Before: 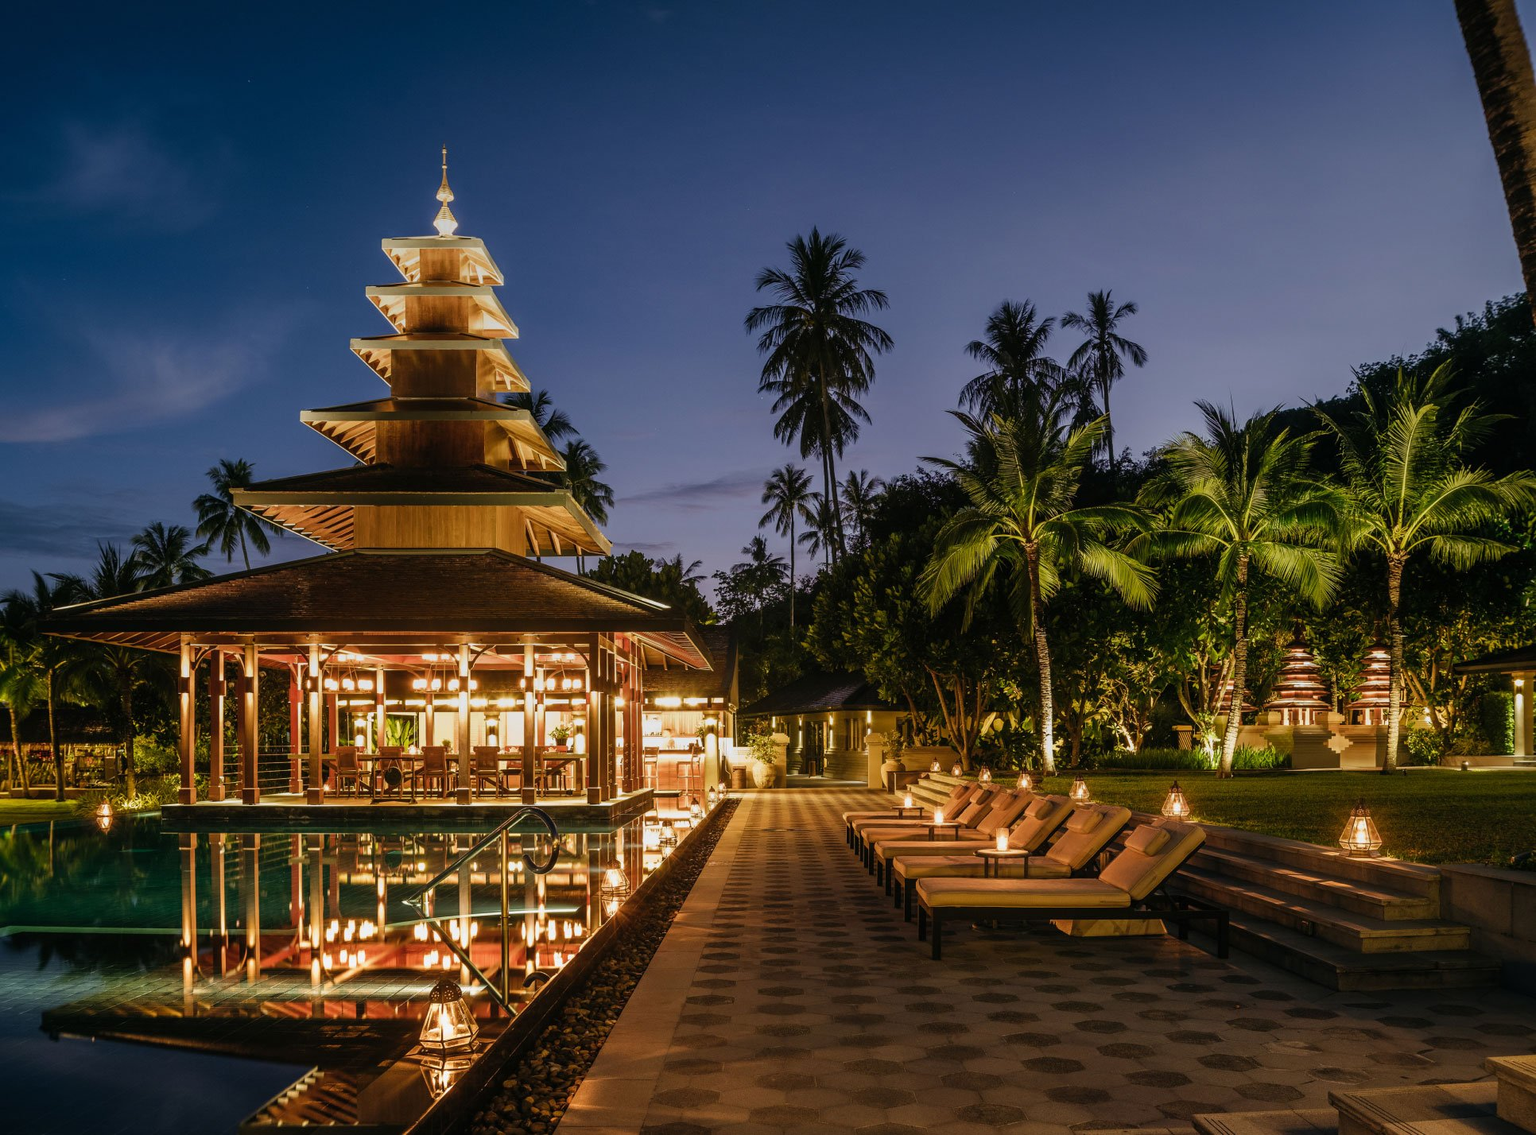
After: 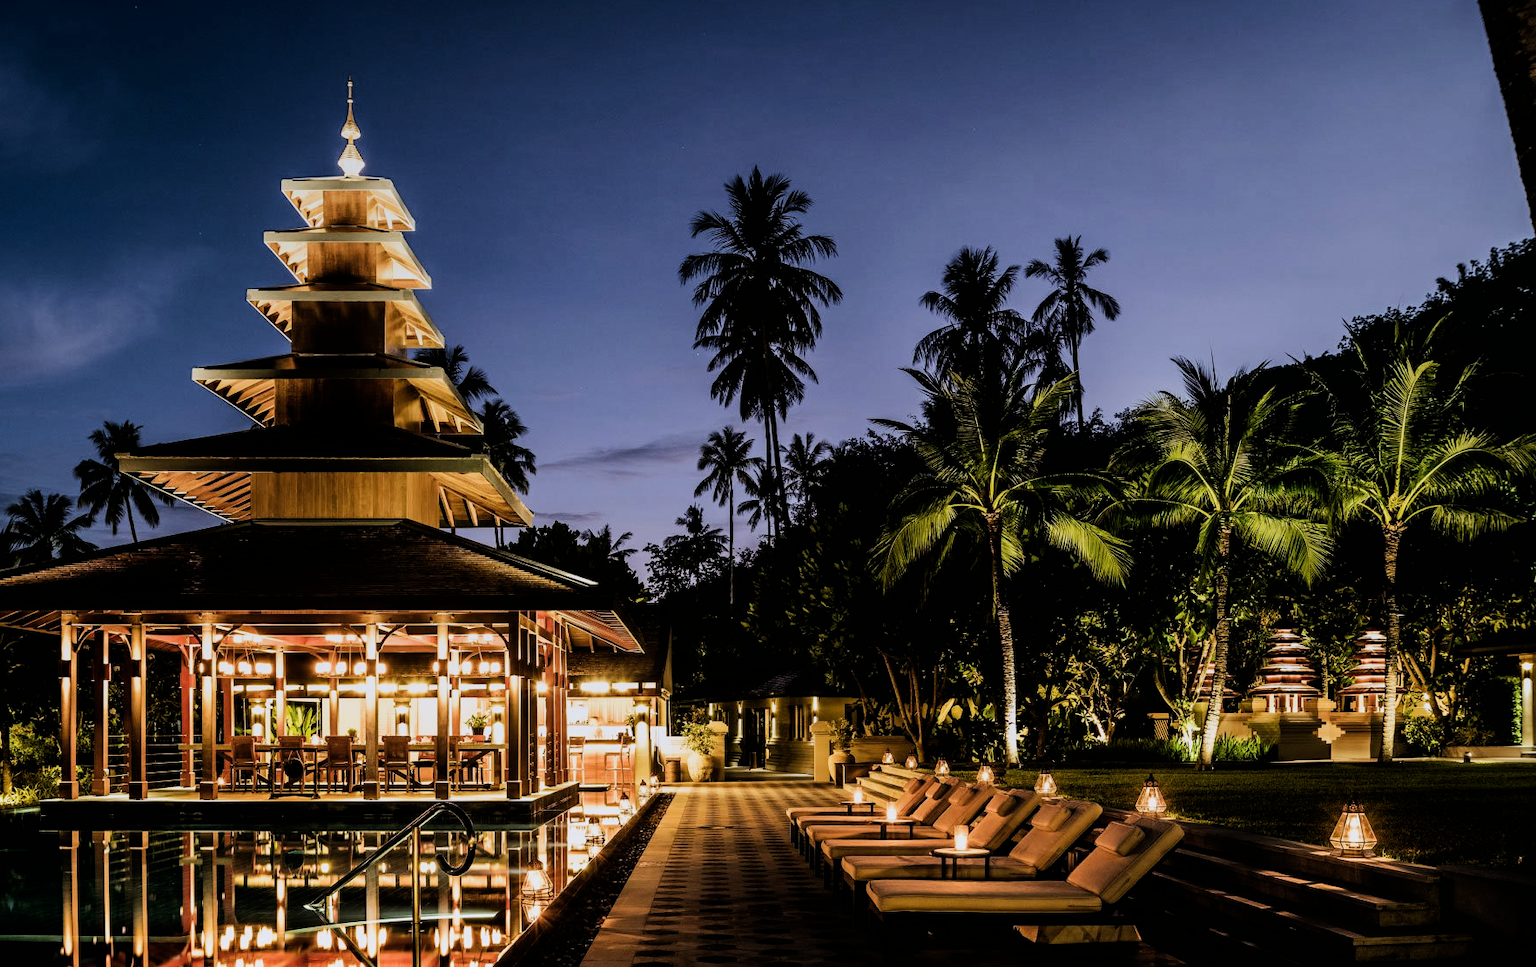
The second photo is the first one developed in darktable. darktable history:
white balance: red 0.984, blue 1.059
crop: left 8.155%, top 6.611%, bottom 15.385%
tone equalizer: -8 EV -0.417 EV, -7 EV -0.389 EV, -6 EV -0.333 EV, -5 EV -0.222 EV, -3 EV 0.222 EV, -2 EV 0.333 EV, -1 EV 0.389 EV, +0 EV 0.417 EV, edges refinement/feathering 500, mask exposure compensation -1.57 EV, preserve details no
filmic rgb: black relative exposure -5 EV, hardness 2.88, contrast 1.3, highlights saturation mix -30%
